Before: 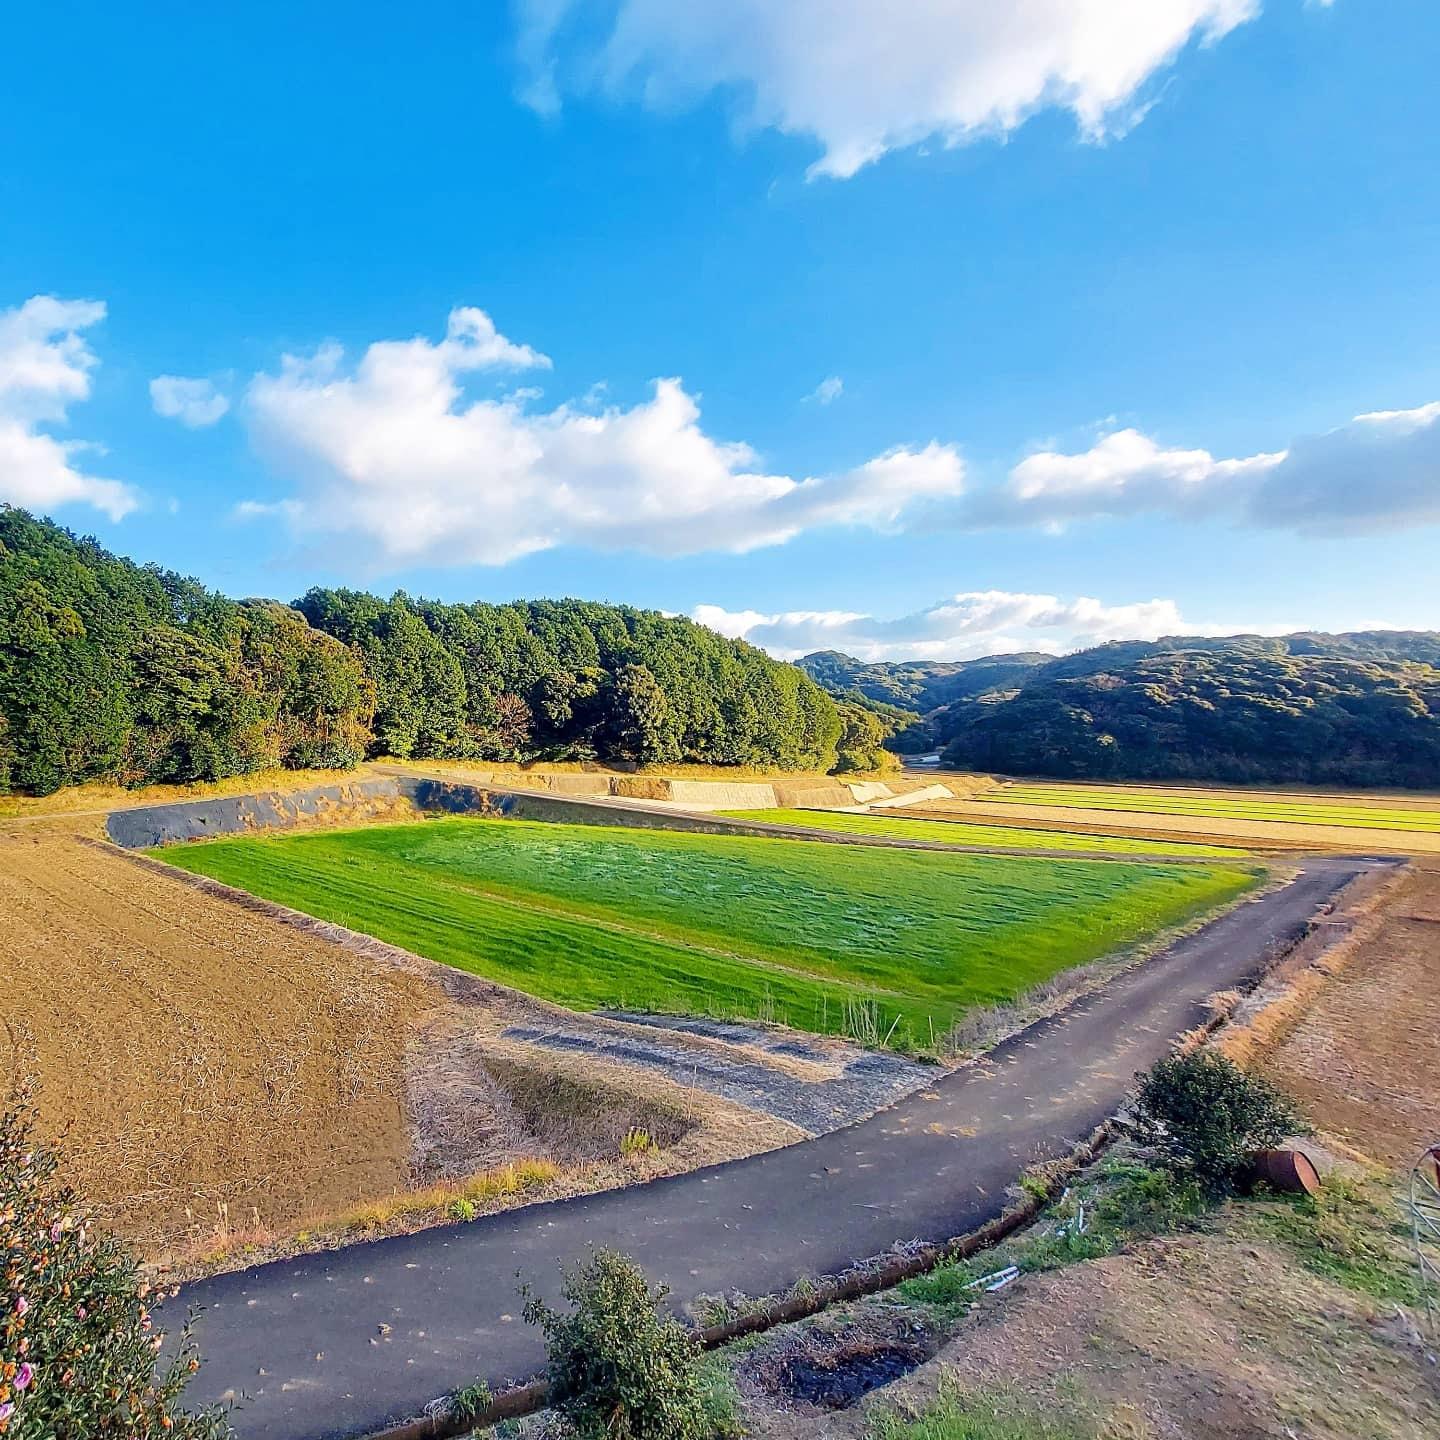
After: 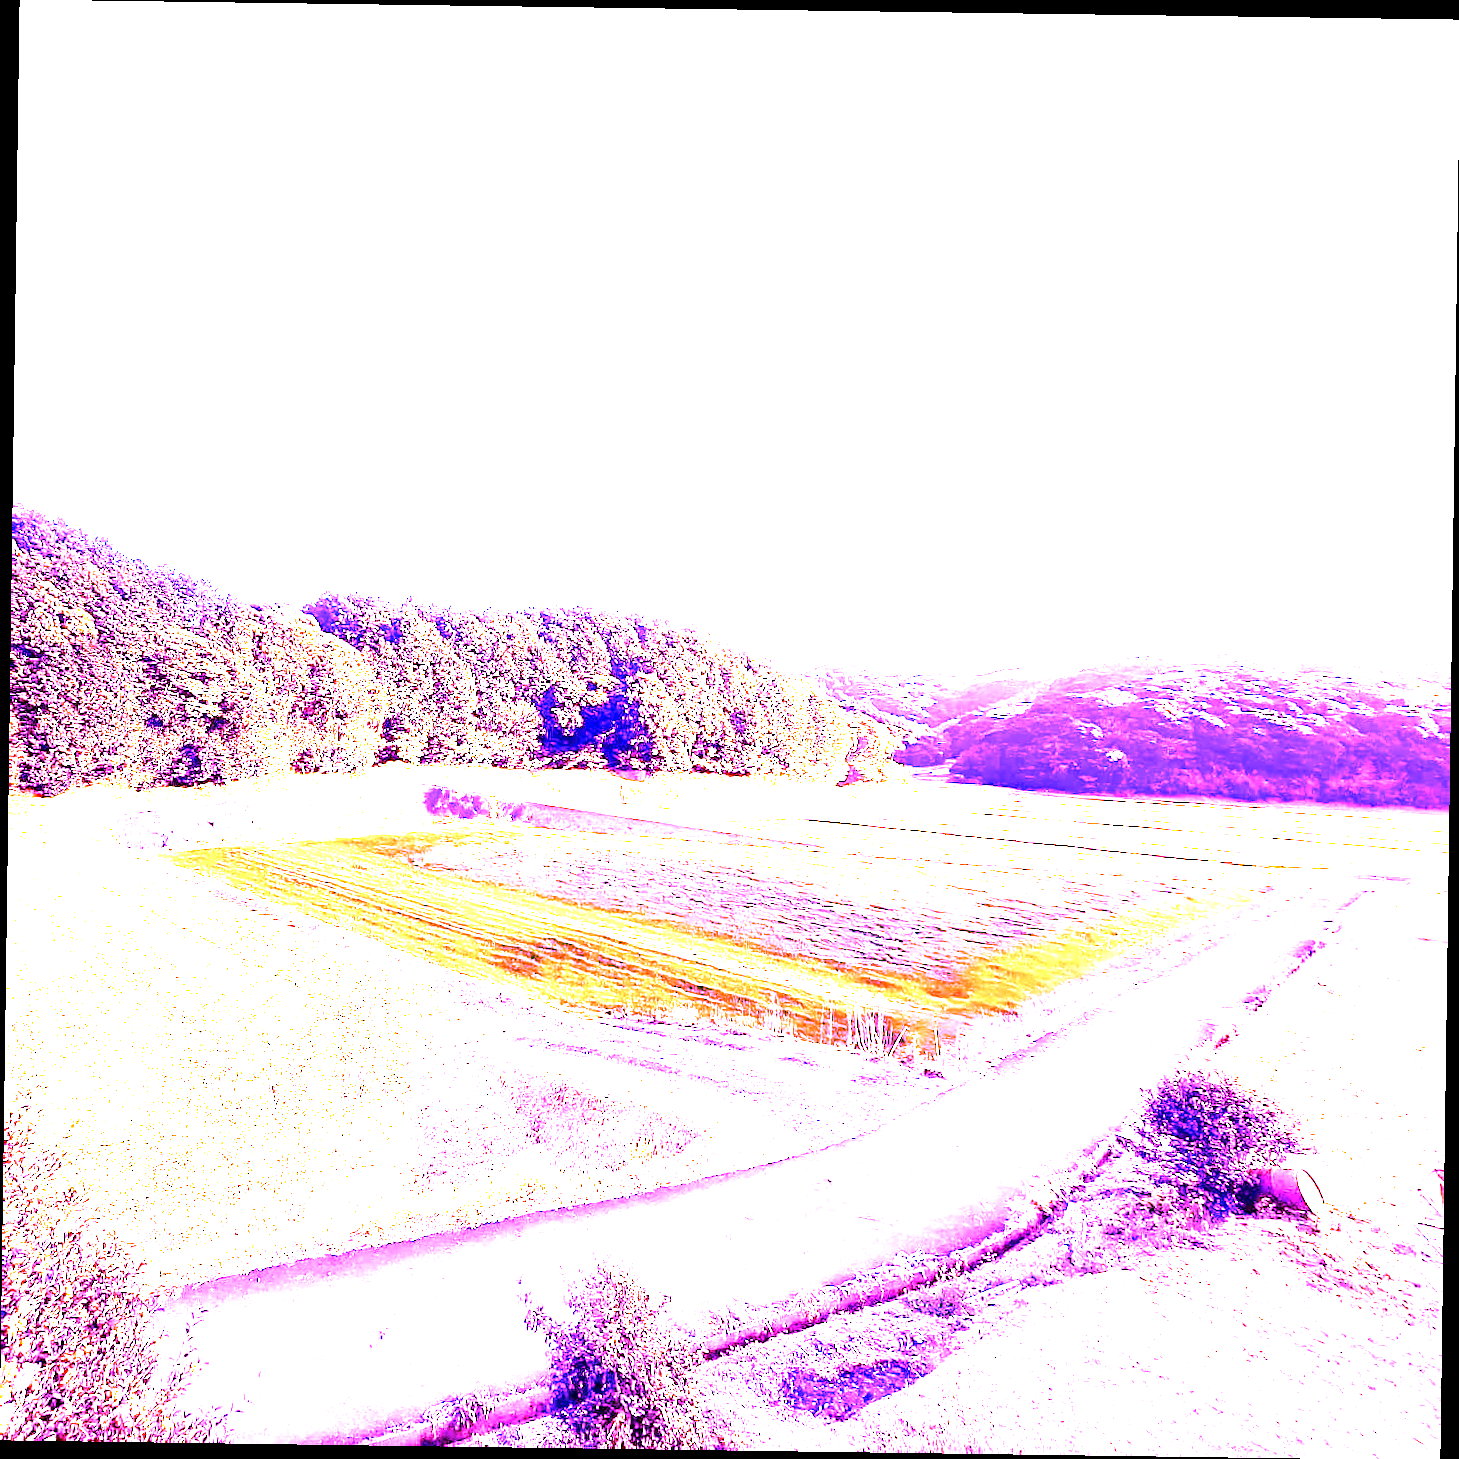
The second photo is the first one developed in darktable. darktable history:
white balance: red 8, blue 8
velvia: on, module defaults
rotate and perspective: rotation 0.8°, automatic cropping off
